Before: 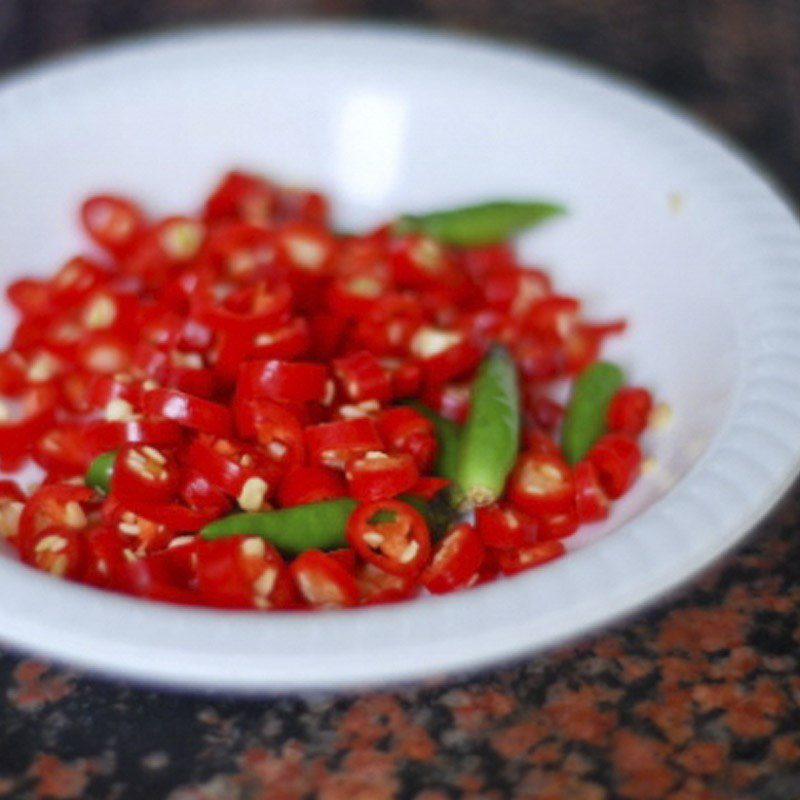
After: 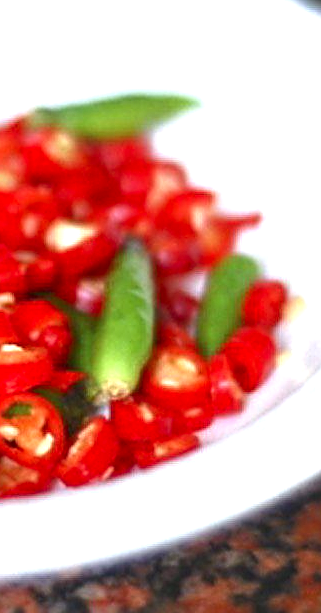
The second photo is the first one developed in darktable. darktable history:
crop: left 45.706%, top 13.378%, right 14.148%, bottom 9.93%
sharpen: on, module defaults
tone curve: curves: ch0 [(0, 0) (0.003, 0.002) (0.011, 0.009) (0.025, 0.02) (0.044, 0.035) (0.069, 0.055) (0.1, 0.08) (0.136, 0.109) (0.177, 0.142) (0.224, 0.179) (0.277, 0.222) (0.335, 0.268) (0.399, 0.329) (0.468, 0.409) (0.543, 0.495) (0.623, 0.579) (0.709, 0.669) (0.801, 0.767) (0.898, 0.885) (1, 1)], color space Lab, independent channels, preserve colors none
exposure: black level correction 0, exposure 1.097 EV, compensate highlight preservation false
